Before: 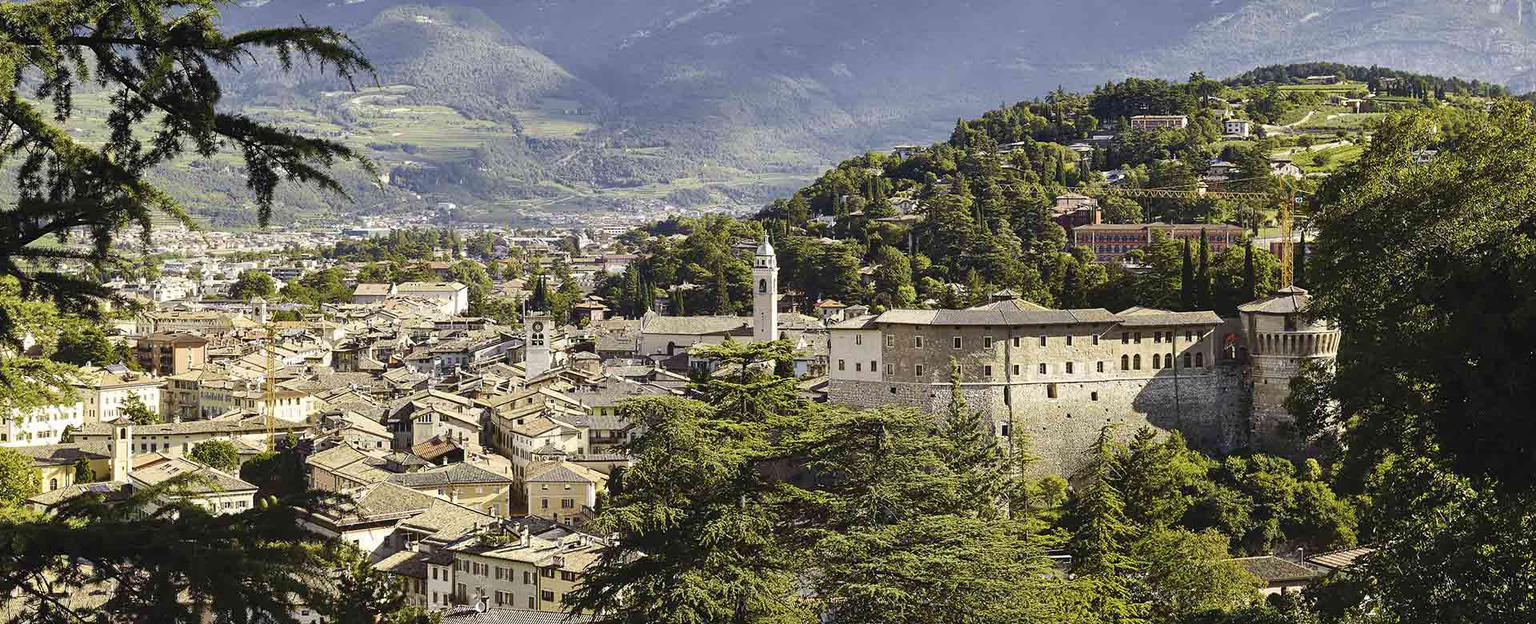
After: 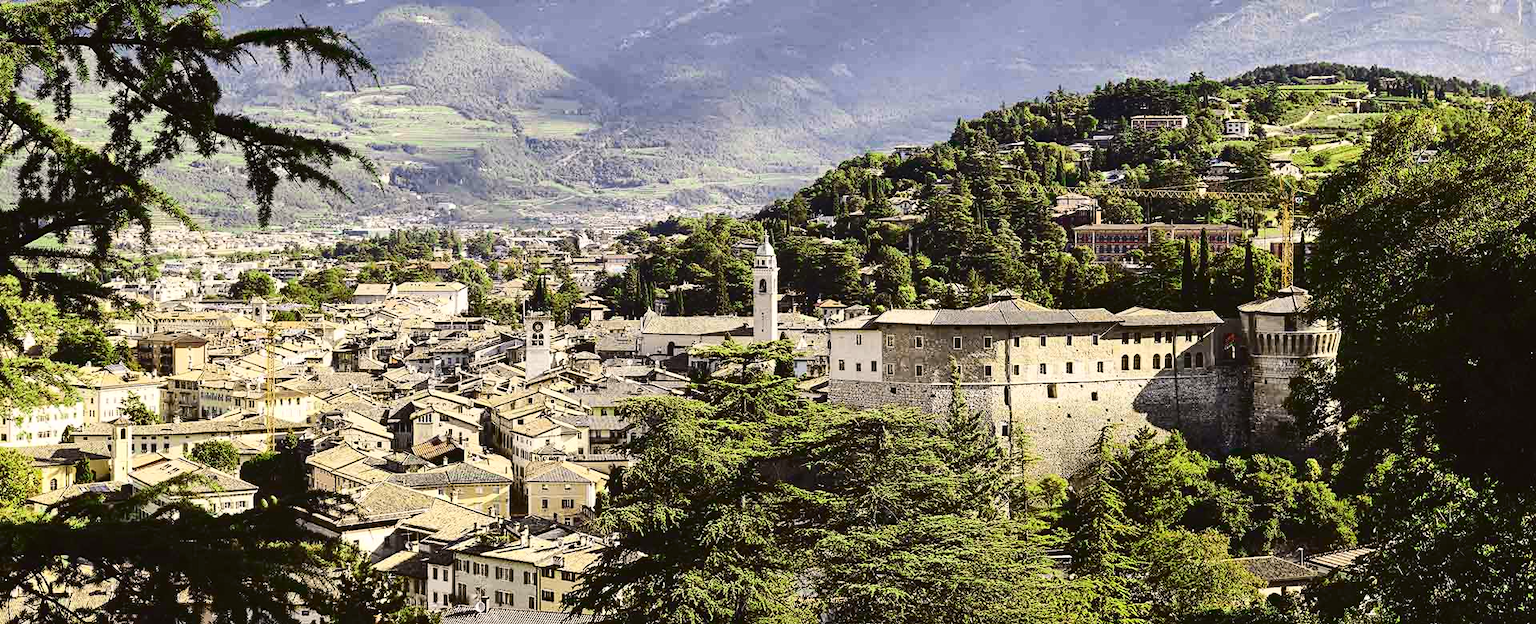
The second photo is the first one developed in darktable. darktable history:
contrast brightness saturation: contrast 0.132, brightness -0.052, saturation 0.158
tone curve: curves: ch0 [(0, 0.023) (0.1, 0.084) (0.184, 0.168) (0.45, 0.54) (0.57, 0.683) (0.722, 0.825) (0.877, 0.948) (1, 1)]; ch1 [(0, 0) (0.414, 0.395) (0.453, 0.437) (0.502, 0.509) (0.521, 0.519) (0.573, 0.568) (0.618, 0.61) (0.654, 0.642) (1, 1)]; ch2 [(0, 0) (0.421, 0.43) (0.45, 0.463) (0.492, 0.504) (0.511, 0.519) (0.557, 0.557) (0.602, 0.605) (1, 1)], color space Lab, independent channels, preserve colors none
